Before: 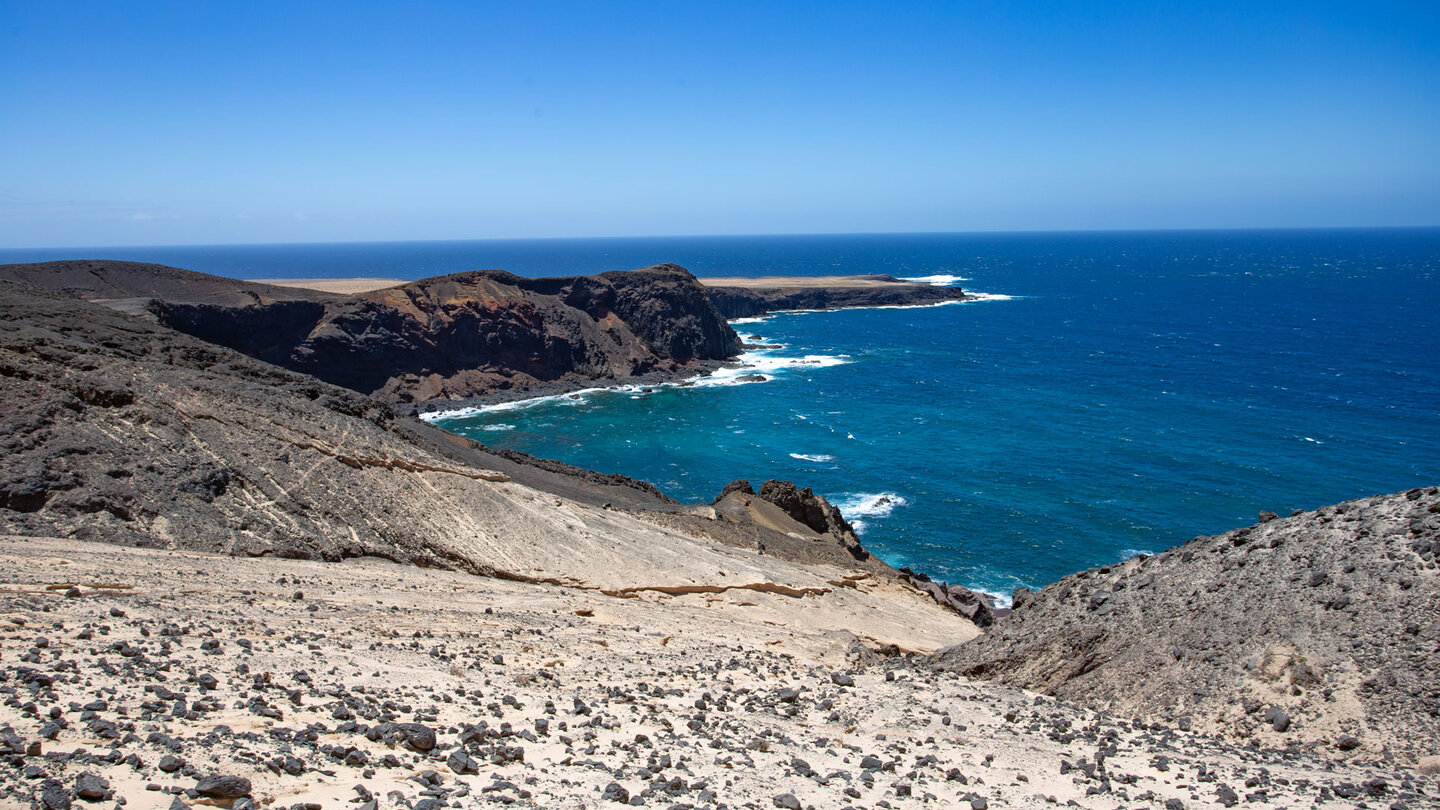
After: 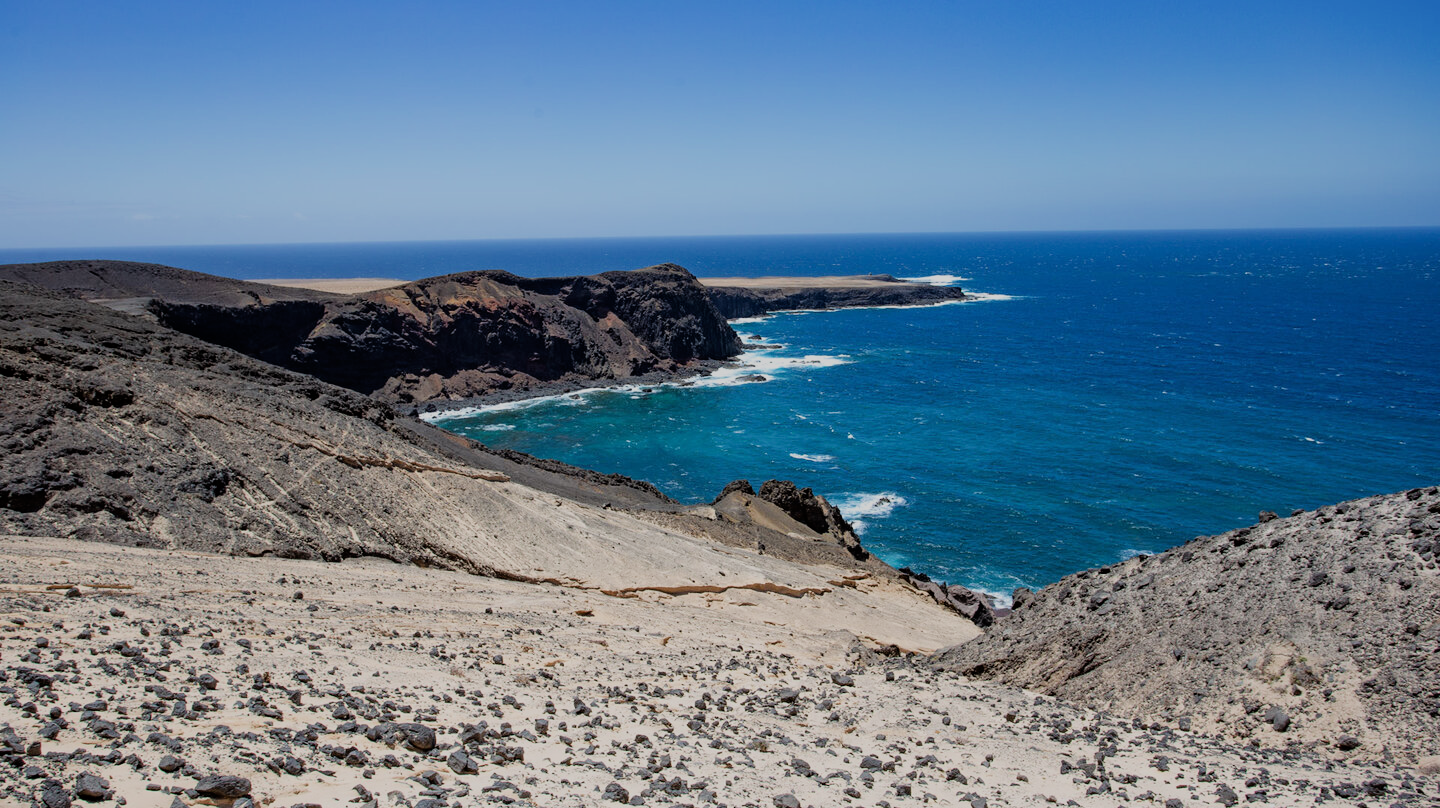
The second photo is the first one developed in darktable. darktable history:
filmic rgb: black relative exposure -7.32 EV, white relative exposure 5.09 EV, hardness 3.2
crop: top 0.05%, bottom 0.098%
